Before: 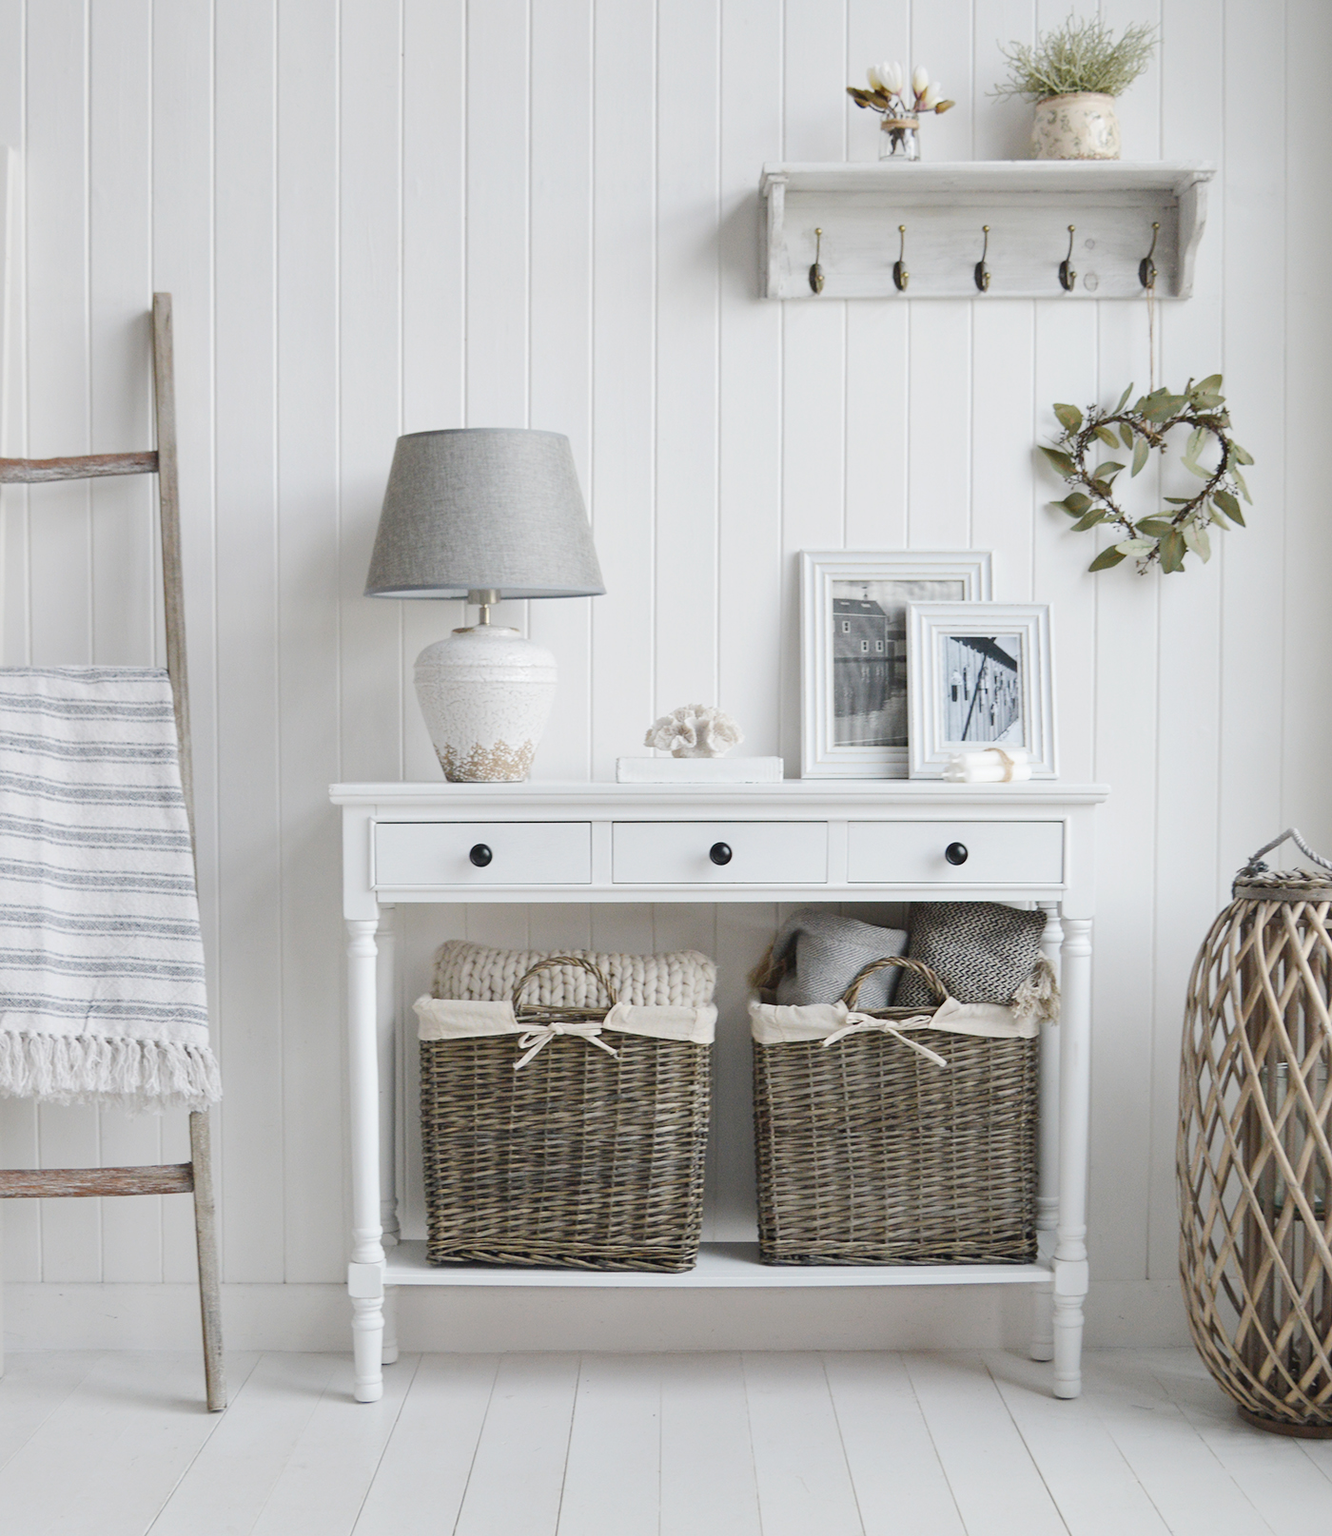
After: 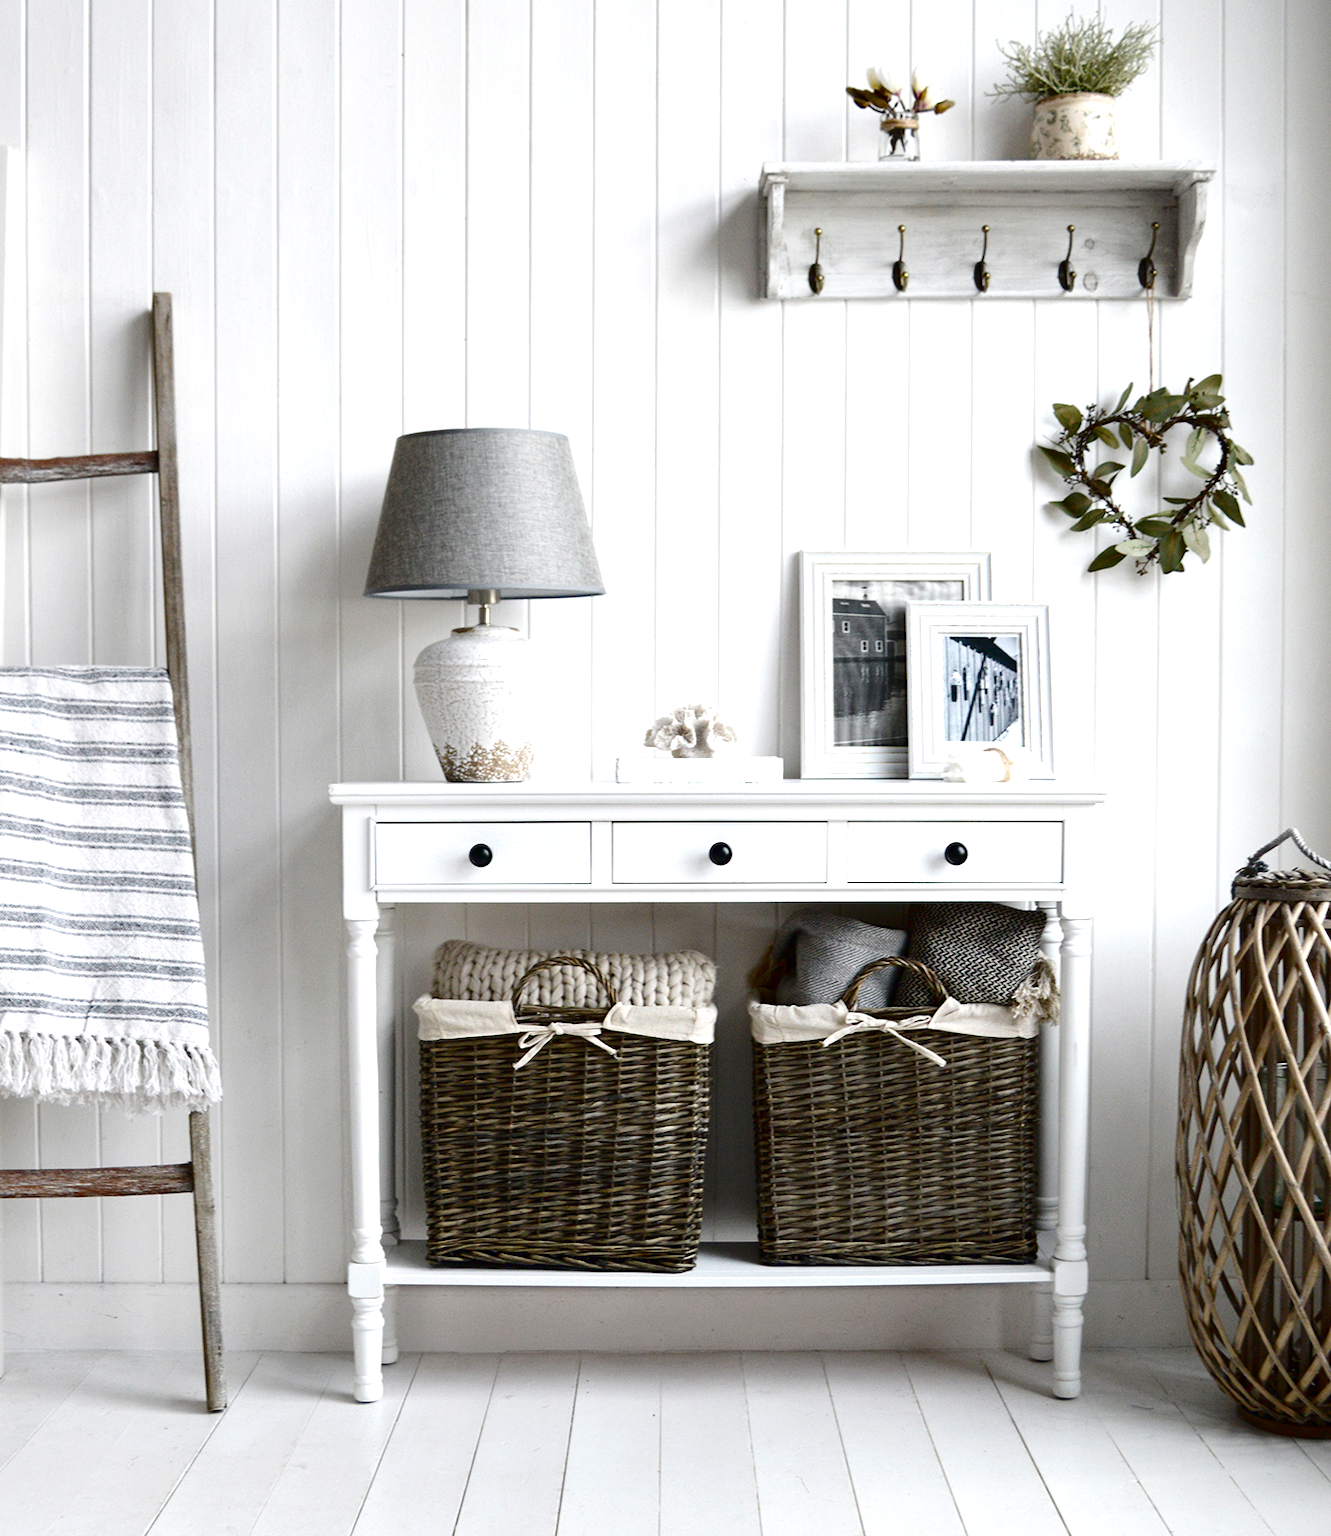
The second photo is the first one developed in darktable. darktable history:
contrast brightness saturation: contrast 0.09, brightness -0.59, saturation 0.17
exposure: exposure 0.559 EV, compensate highlight preservation false
